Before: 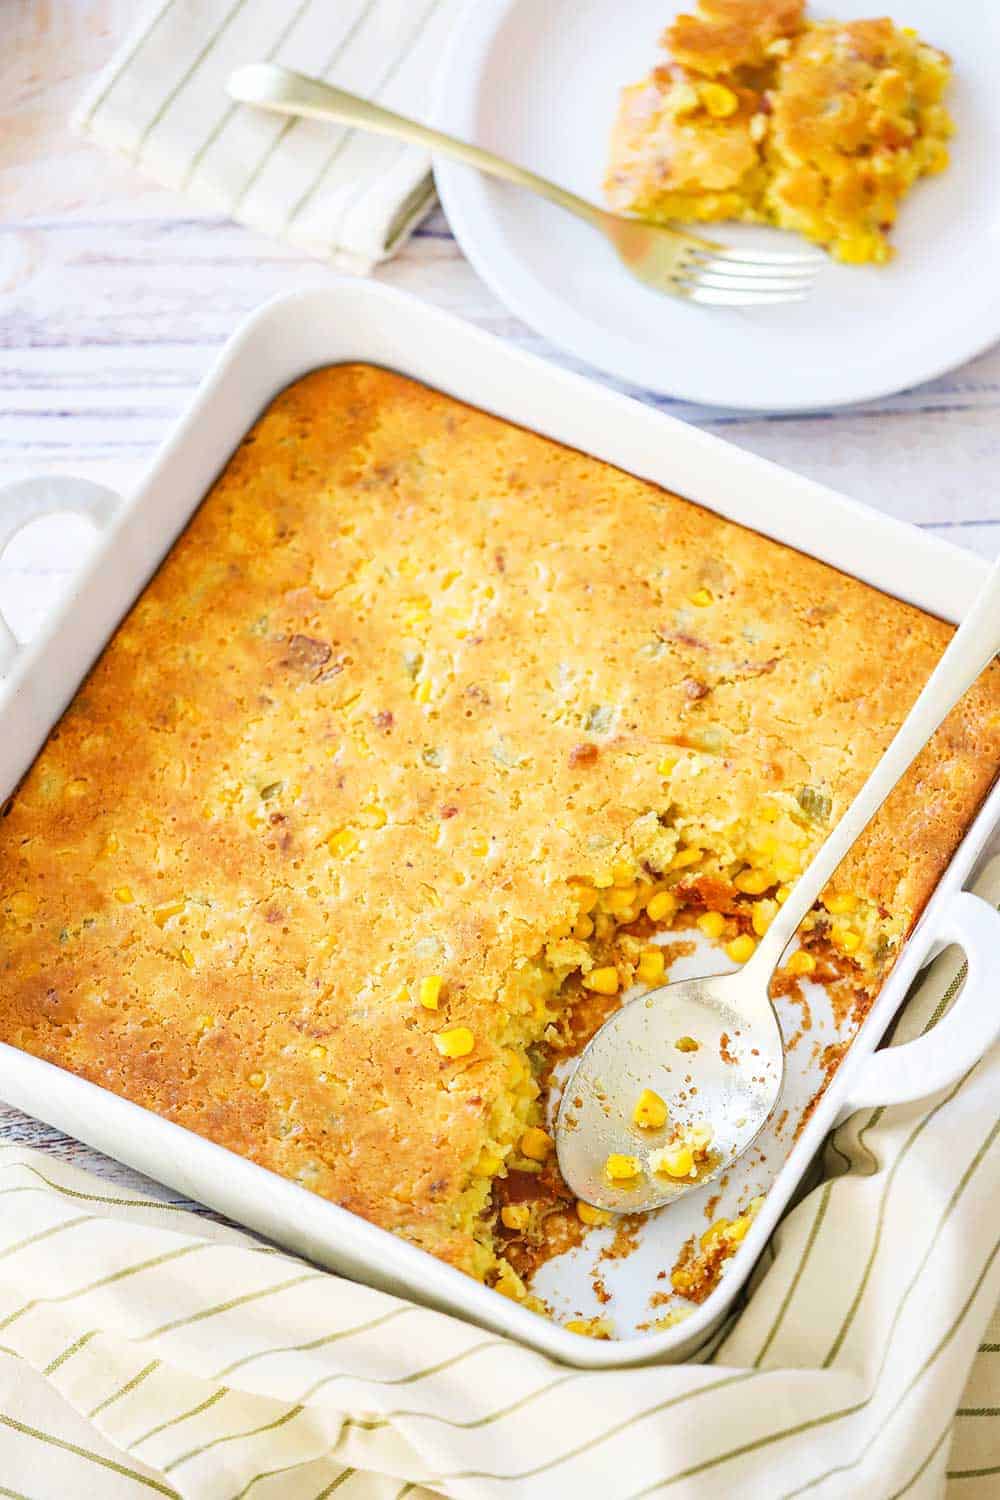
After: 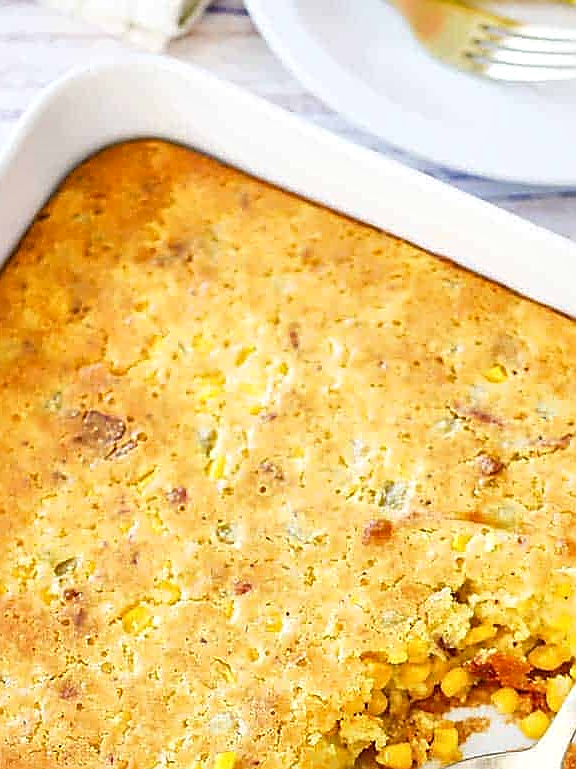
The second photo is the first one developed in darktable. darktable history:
local contrast: mode bilateral grid, contrast 21, coarseness 50, detail 132%, midtone range 0.2
sharpen: radius 1.402, amount 1.248, threshold 0.836
crop: left 20.618%, top 14.989%, right 21.693%, bottom 33.72%
